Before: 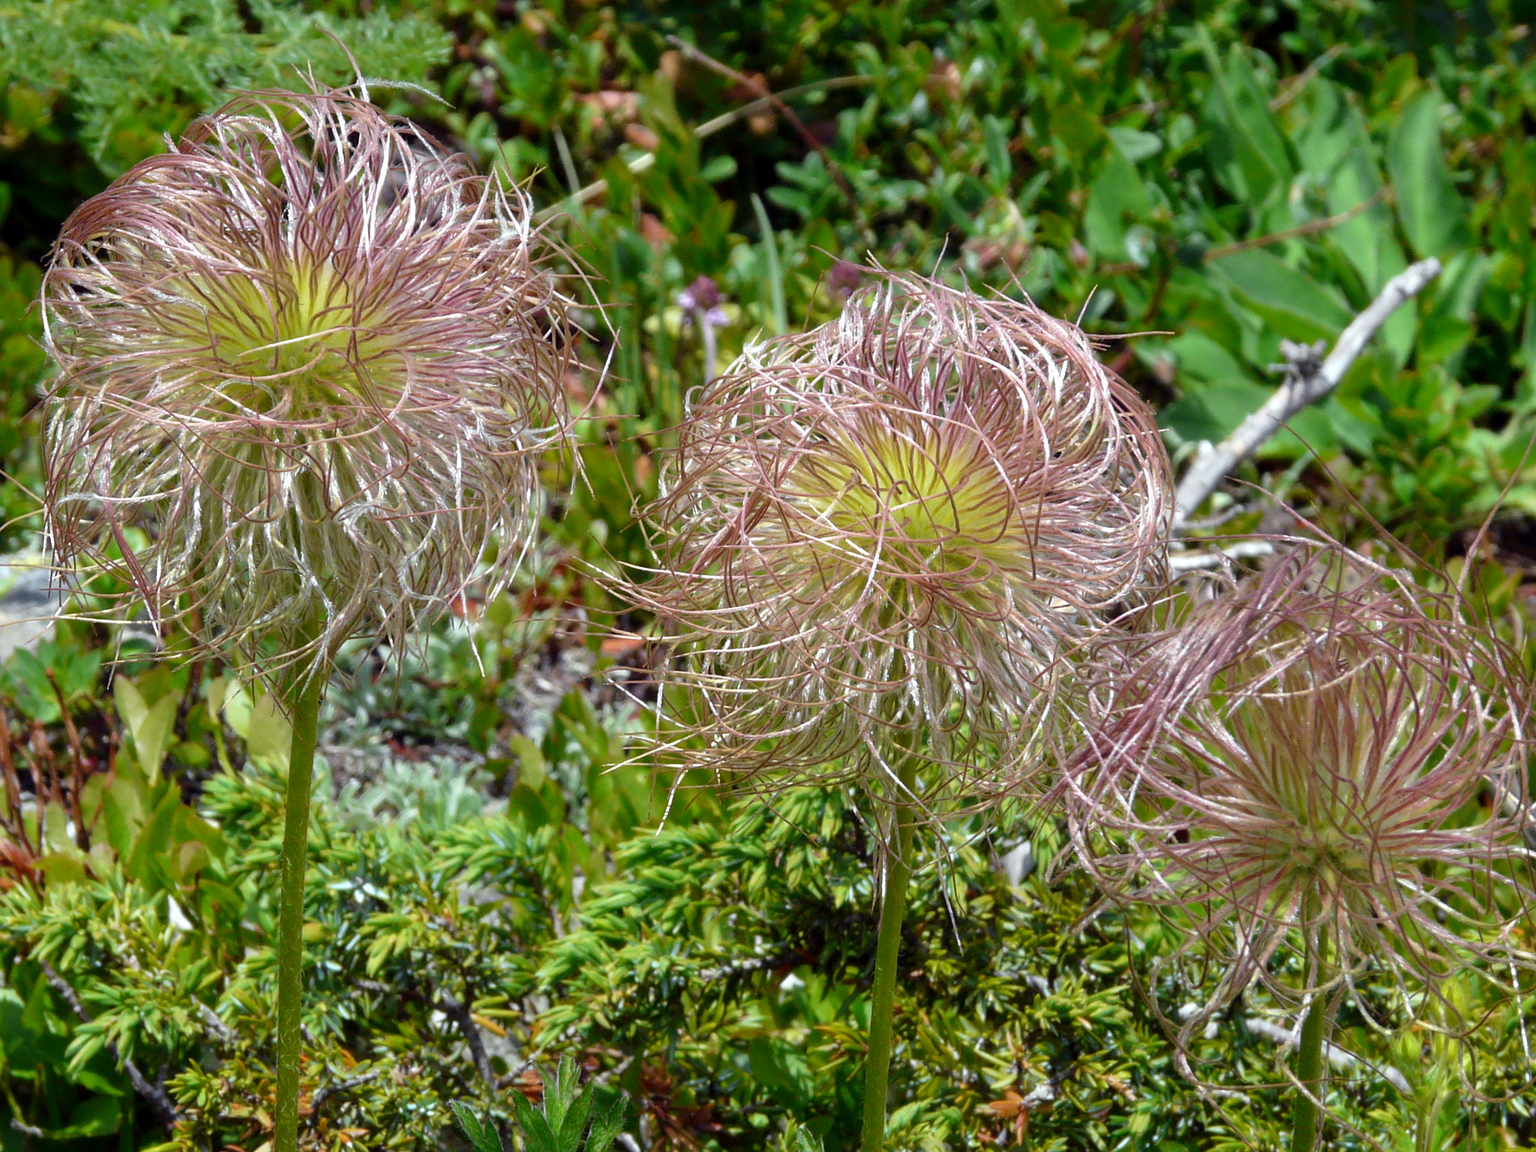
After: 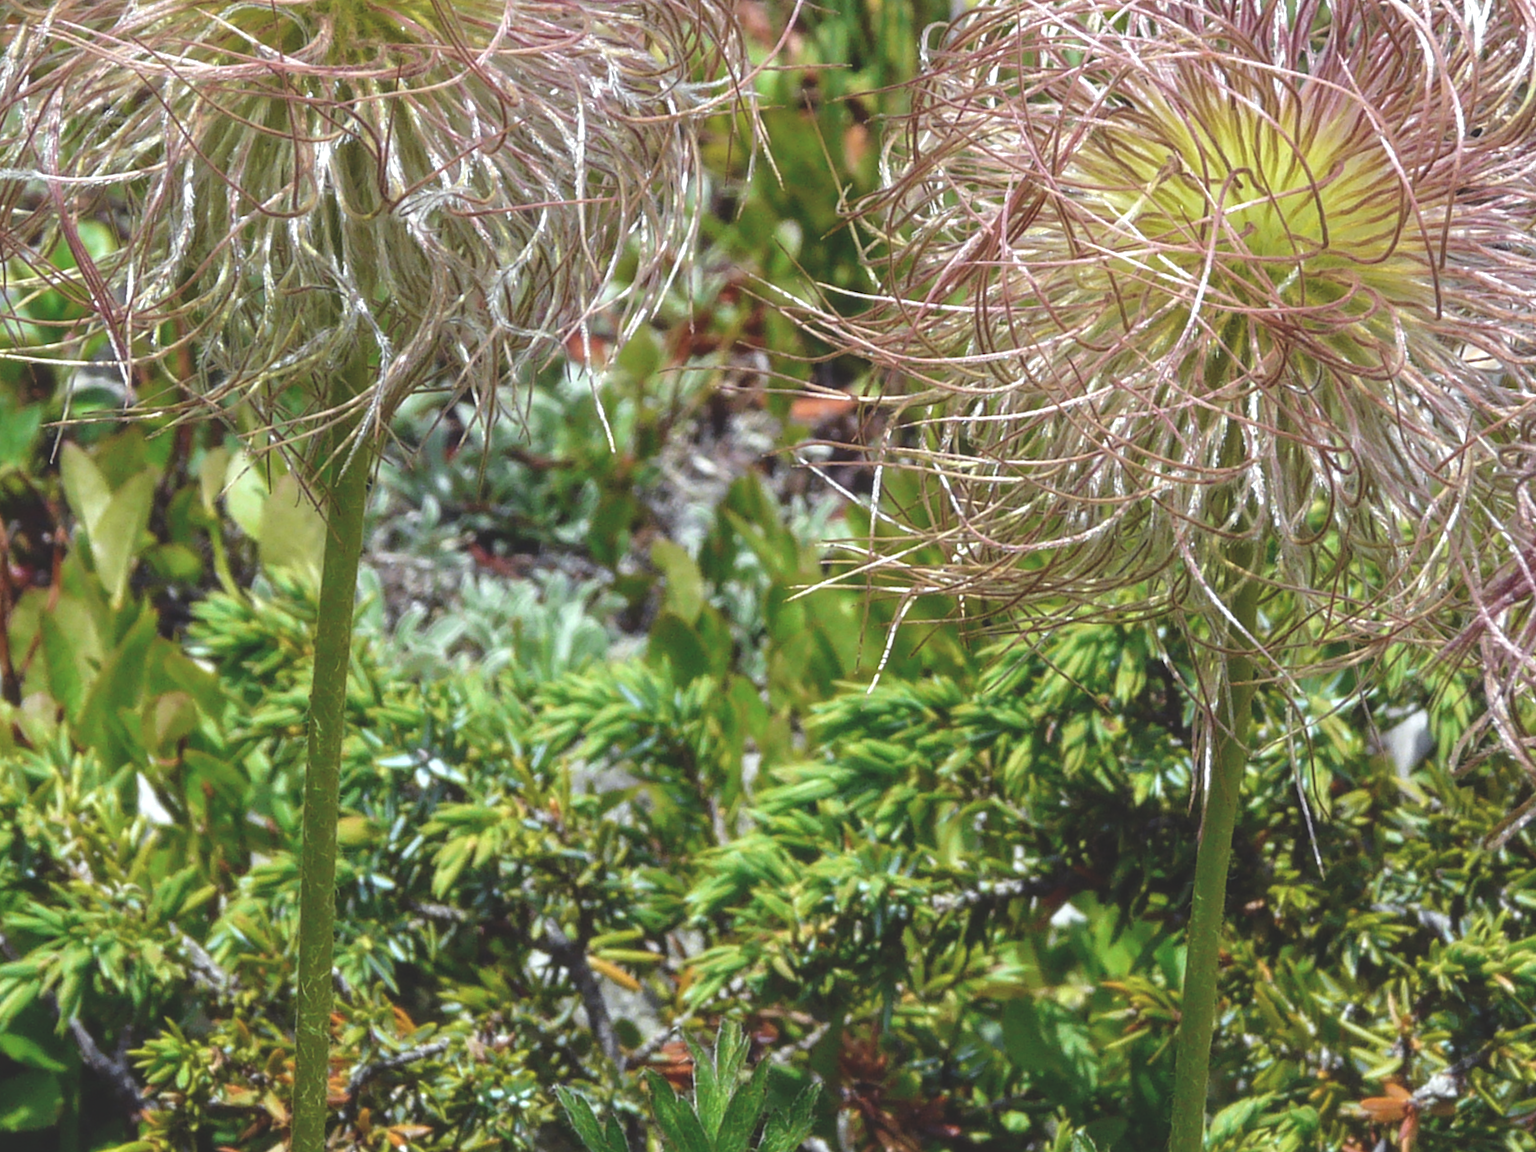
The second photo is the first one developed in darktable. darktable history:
local contrast: on, module defaults
exposure: black level correction -0.028, compensate highlight preservation false
crop and rotate: angle -0.82°, left 3.85%, top 31.828%, right 27.992%
